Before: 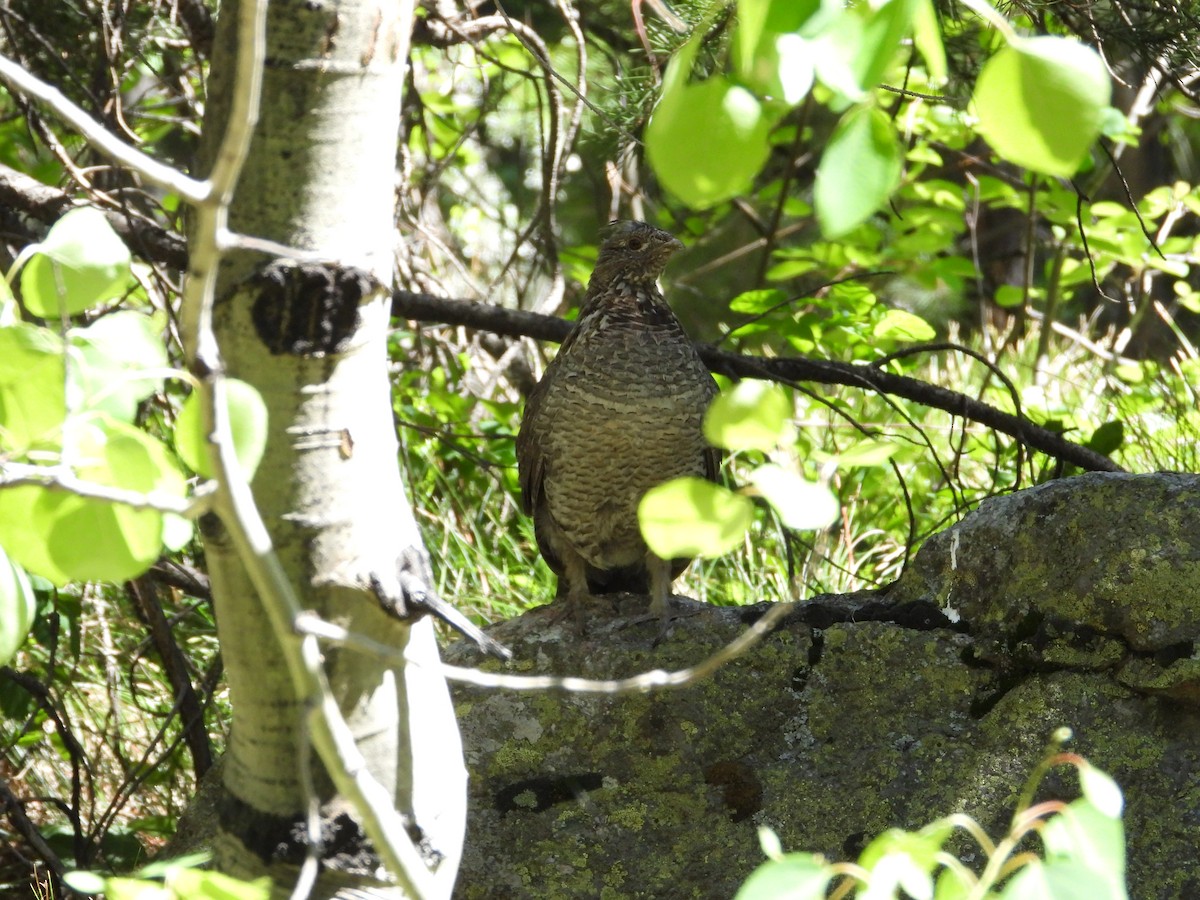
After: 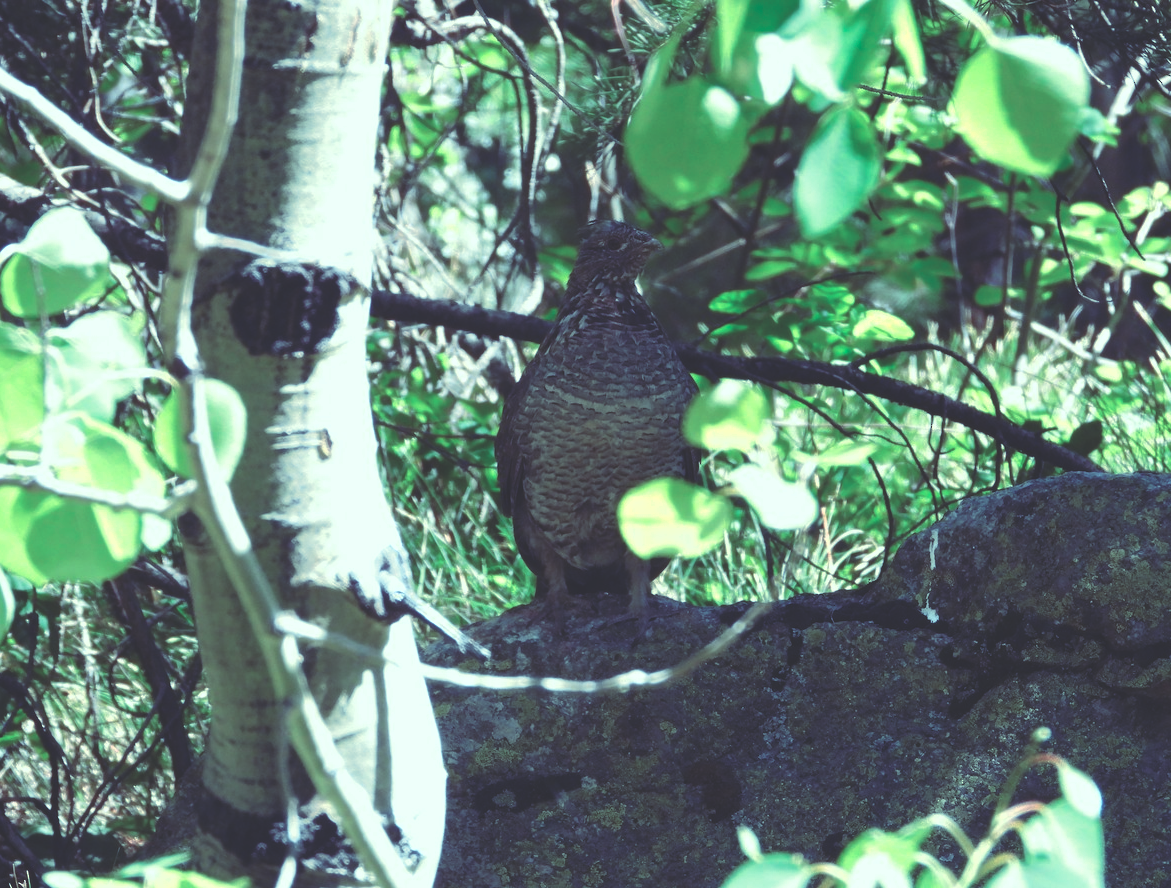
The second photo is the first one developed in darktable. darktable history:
color zones: curves: ch0 [(0.018, 0.548) (0.197, 0.654) (0.425, 0.447) (0.605, 0.658) (0.732, 0.579)]; ch1 [(0.105, 0.531) (0.224, 0.531) (0.386, 0.39) (0.618, 0.456) (0.732, 0.456) (0.956, 0.421)]; ch2 [(0.039, 0.583) (0.215, 0.465) (0.399, 0.544) (0.465, 0.548) (0.614, 0.447) (0.724, 0.43) (0.882, 0.623) (0.956, 0.632)]
white balance: red 1, blue 1
rgb curve: curves: ch0 [(0, 0.186) (0.314, 0.284) (0.576, 0.466) (0.805, 0.691) (0.936, 0.886)]; ch1 [(0, 0.186) (0.314, 0.284) (0.581, 0.534) (0.771, 0.746) (0.936, 0.958)]; ch2 [(0, 0.216) (0.275, 0.39) (1, 1)], mode RGB, independent channels, compensate middle gray true, preserve colors none
tone equalizer: on, module defaults
crop and rotate: left 1.774%, right 0.633%, bottom 1.28%
